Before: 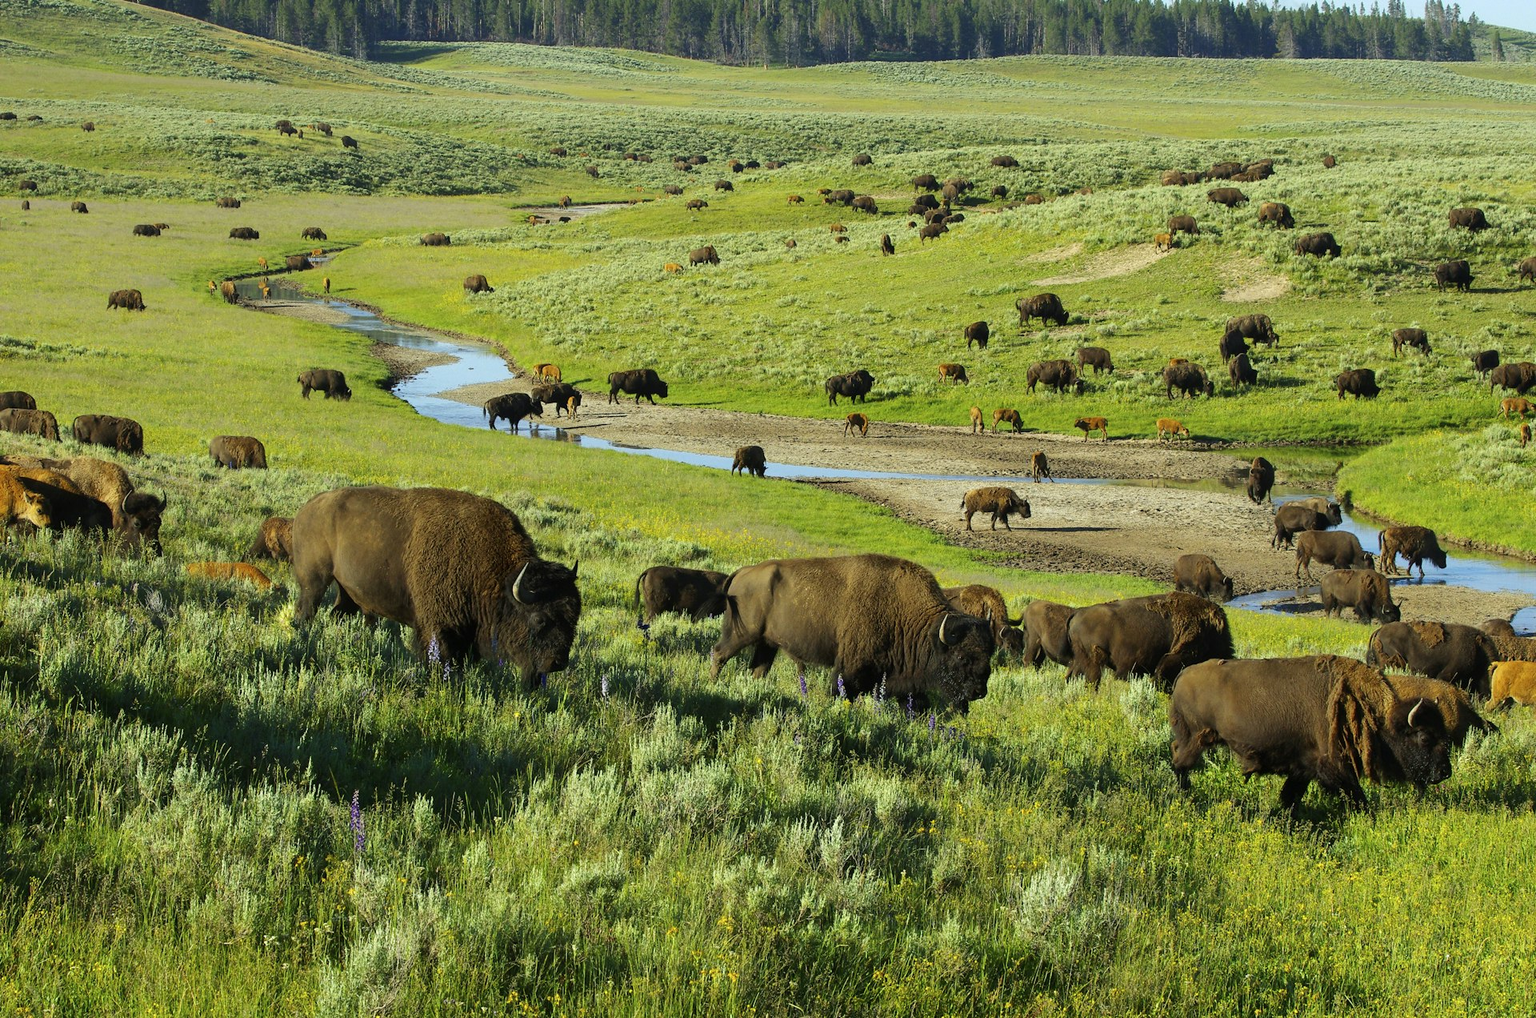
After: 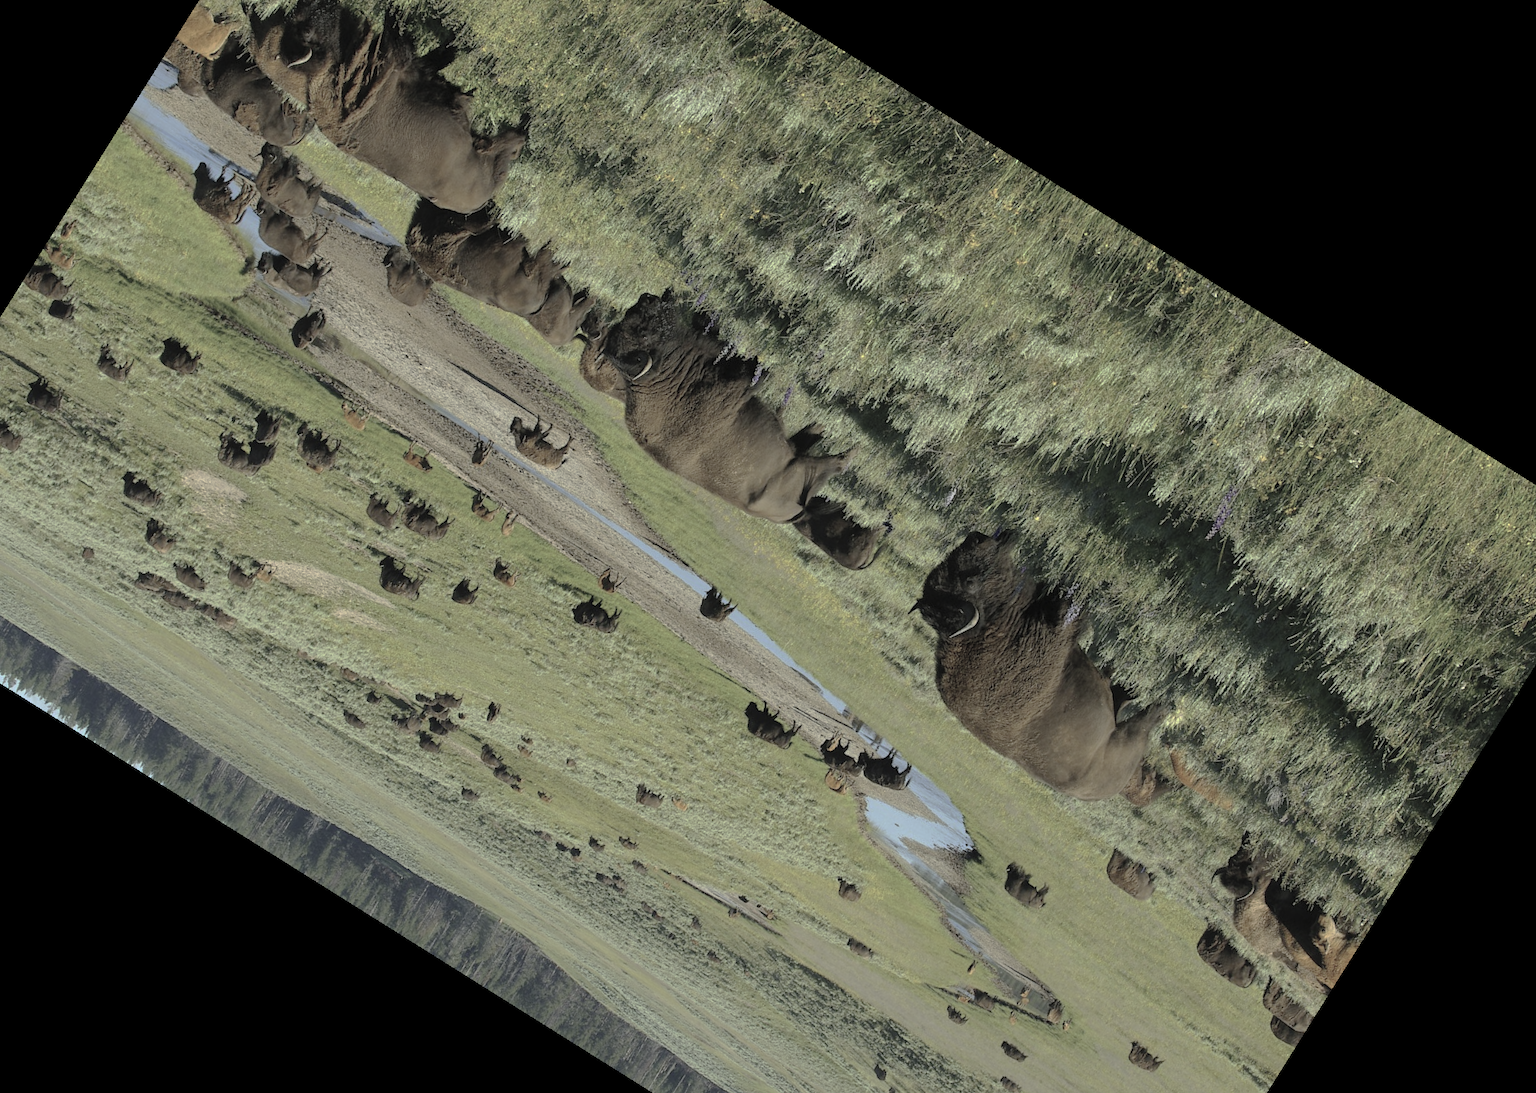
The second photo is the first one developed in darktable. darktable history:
contrast brightness saturation: brightness 0.182, saturation -0.505
base curve: curves: ch0 [(0, 0) (0.826, 0.587) (1, 1)], preserve colors none
crop and rotate: angle 147.89°, left 9.227%, top 15.608%, right 4.438%, bottom 16.924%
